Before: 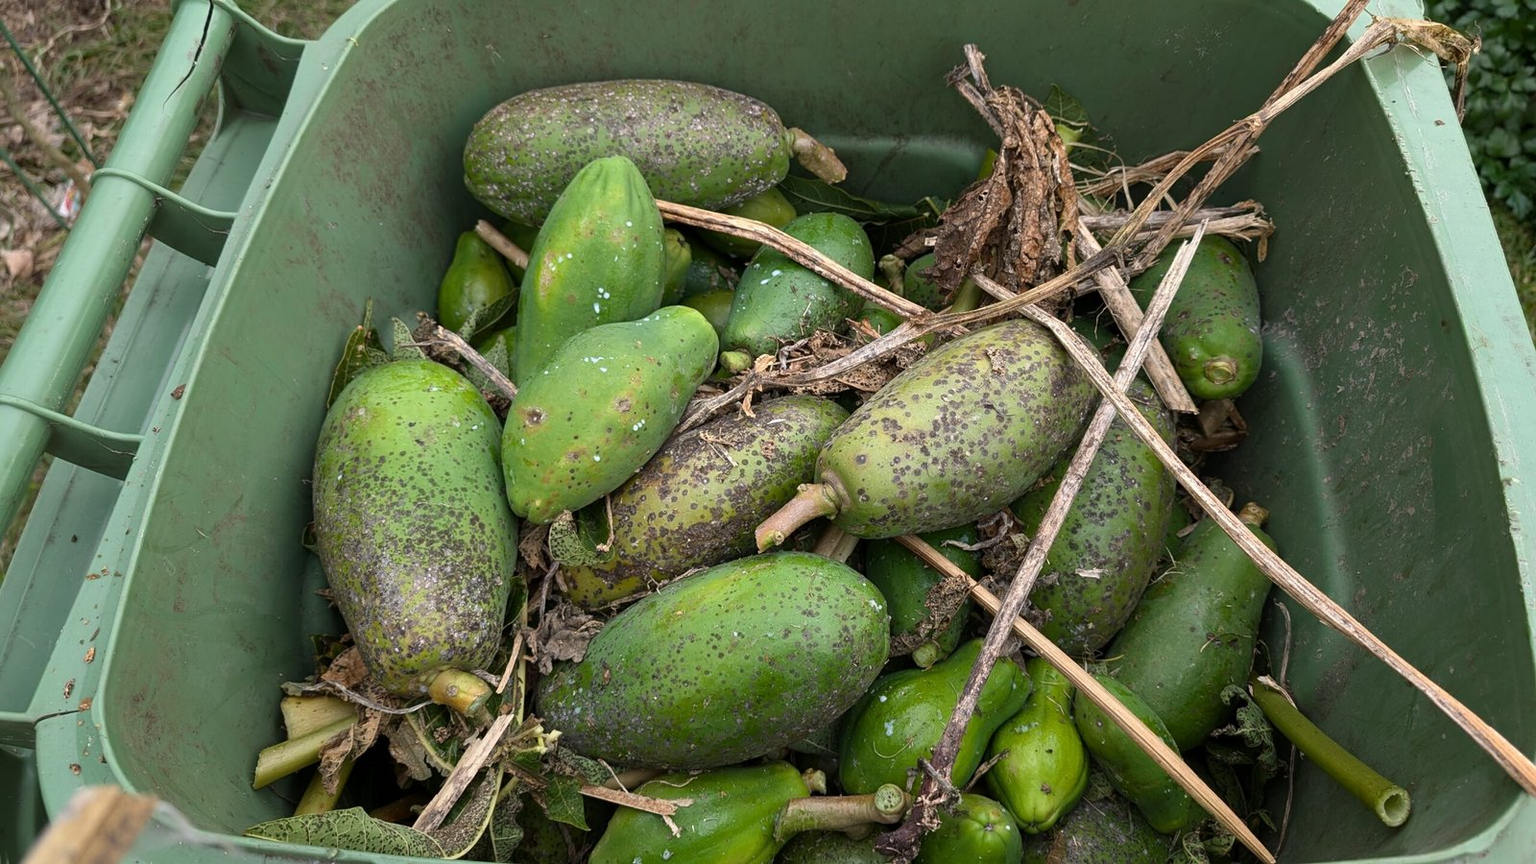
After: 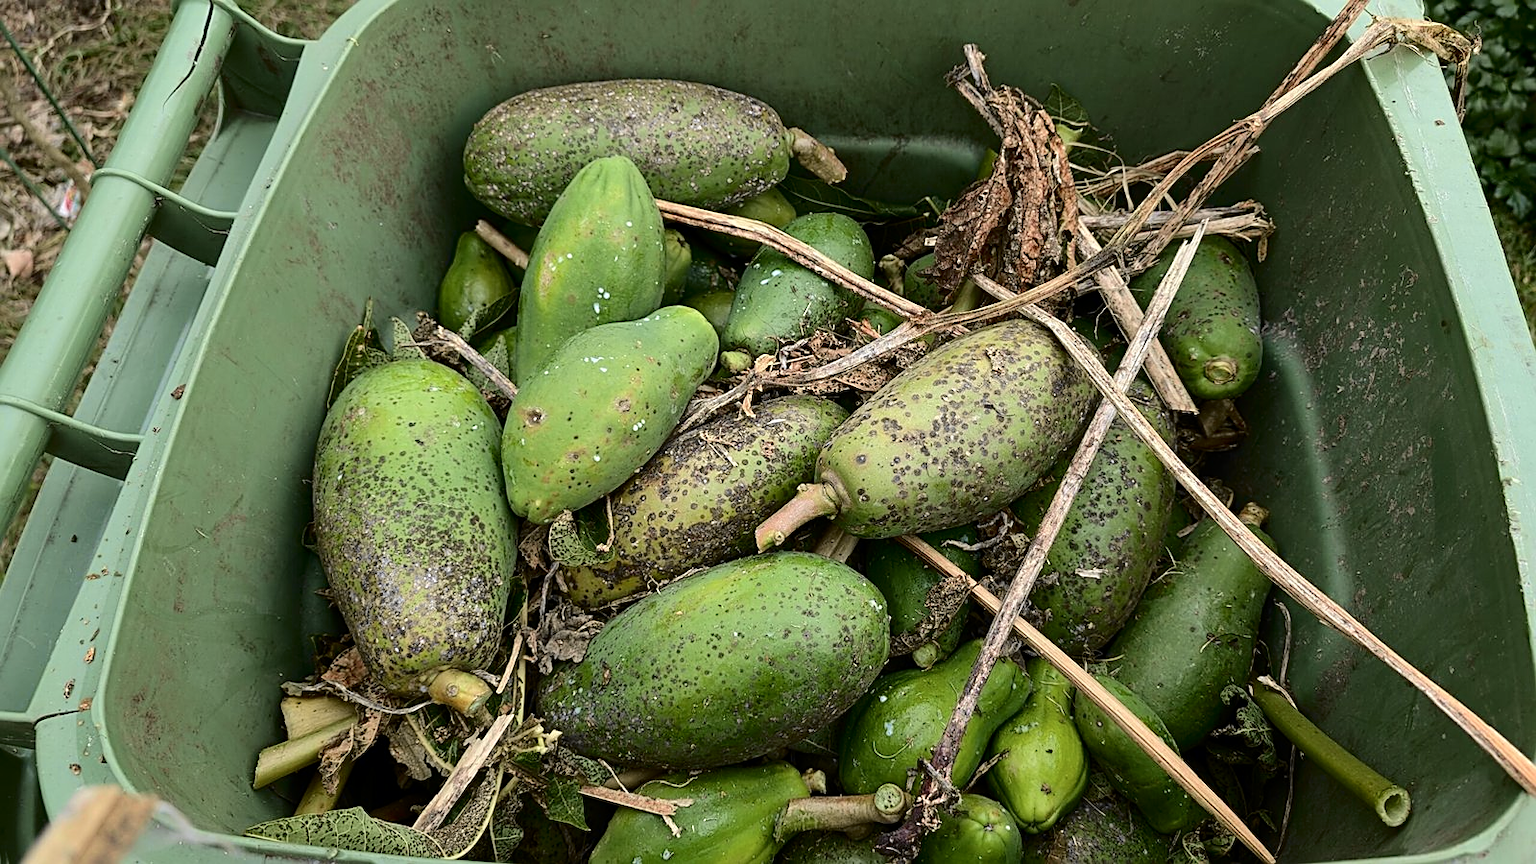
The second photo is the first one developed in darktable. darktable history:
sharpen: on, module defaults
tone curve: curves: ch0 [(0.003, 0) (0.066, 0.031) (0.16, 0.089) (0.269, 0.218) (0.395, 0.408) (0.517, 0.56) (0.684, 0.734) (0.791, 0.814) (1, 1)]; ch1 [(0, 0) (0.164, 0.115) (0.337, 0.332) (0.39, 0.398) (0.464, 0.461) (0.501, 0.5) (0.507, 0.5) (0.534, 0.532) (0.577, 0.59) (0.652, 0.681) (0.733, 0.764) (0.819, 0.823) (1, 1)]; ch2 [(0, 0) (0.337, 0.382) (0.464, 0.476) (0.501, 0.5) (0.527, 0.54) (0.551, 0.565) (0.628, 0.632) (0.689, 0.686) (1, 1)], color space Lab, independent channels, preserve colors none
